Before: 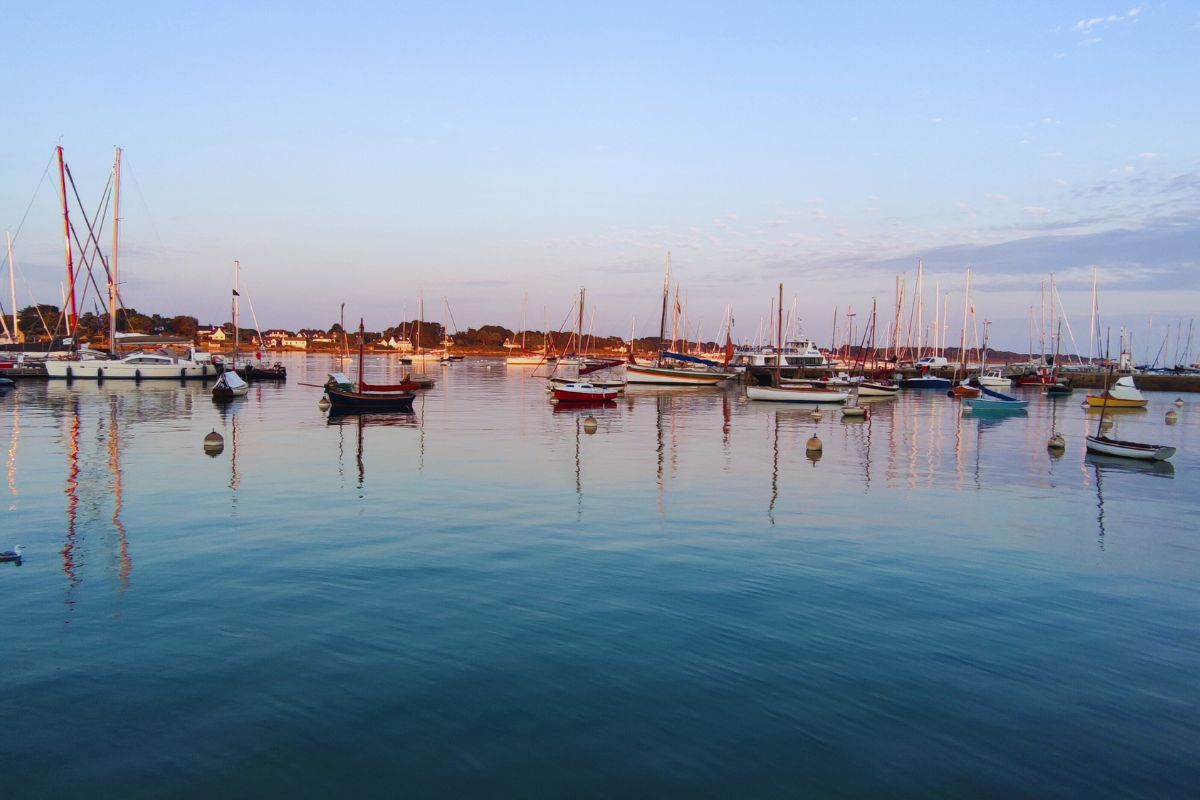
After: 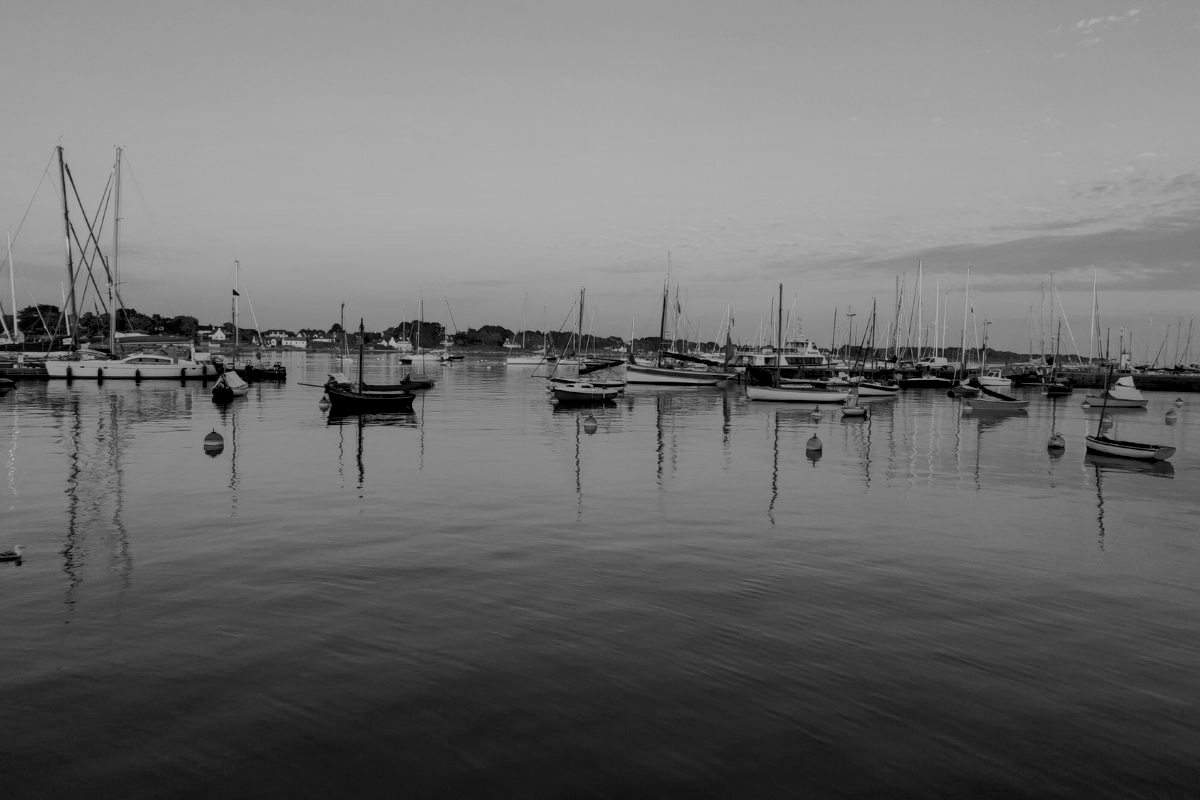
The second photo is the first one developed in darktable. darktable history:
monochrome: a -74.22, b 78.2
white balance: red 0.982, blue 1.018
color balance rgb: perceptual saturation grading › global saturation 25%, global vibrance 10%
local contrast: highlights 61%, shadows 106%, detail 107%, midtone range 0.529
exposure: black level correction 0.011, exposure -0.478 EV, compensate highlight preservation false
